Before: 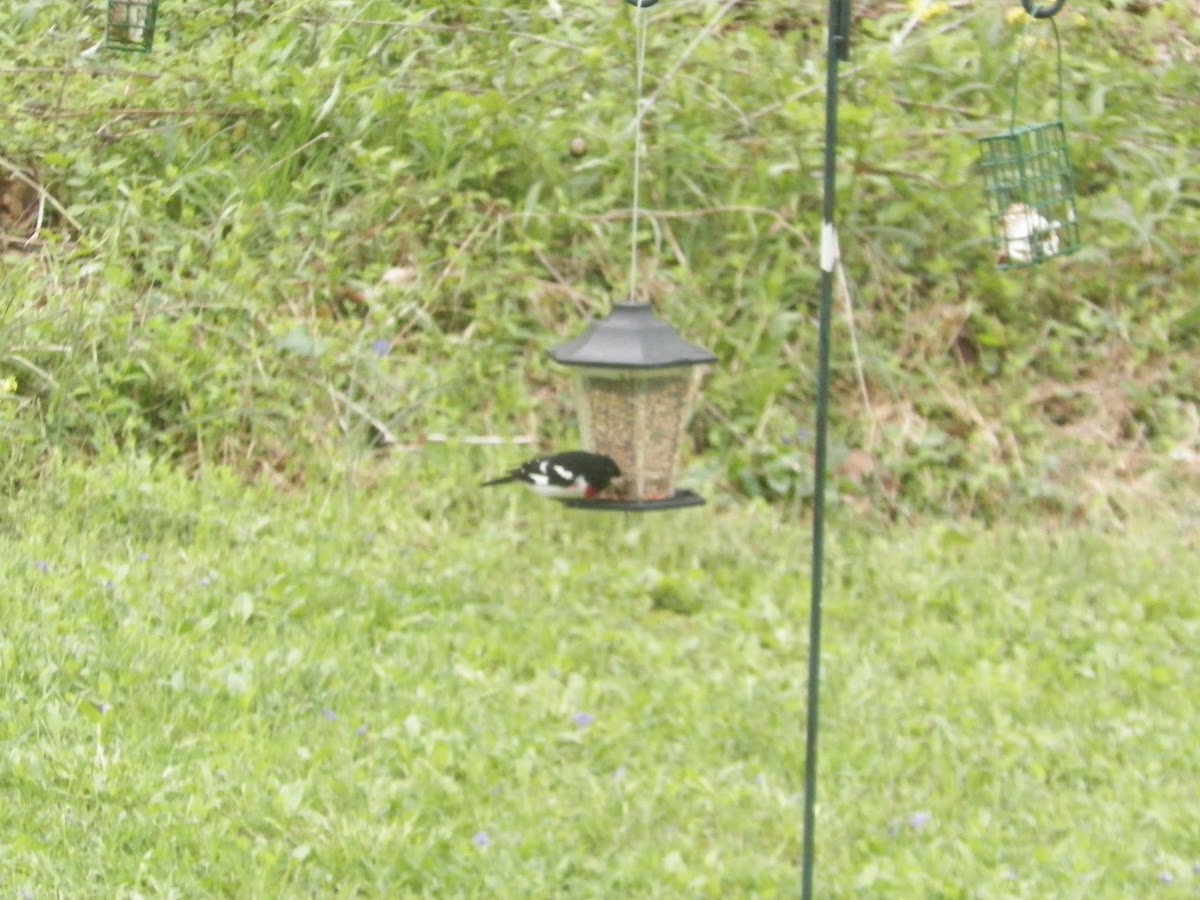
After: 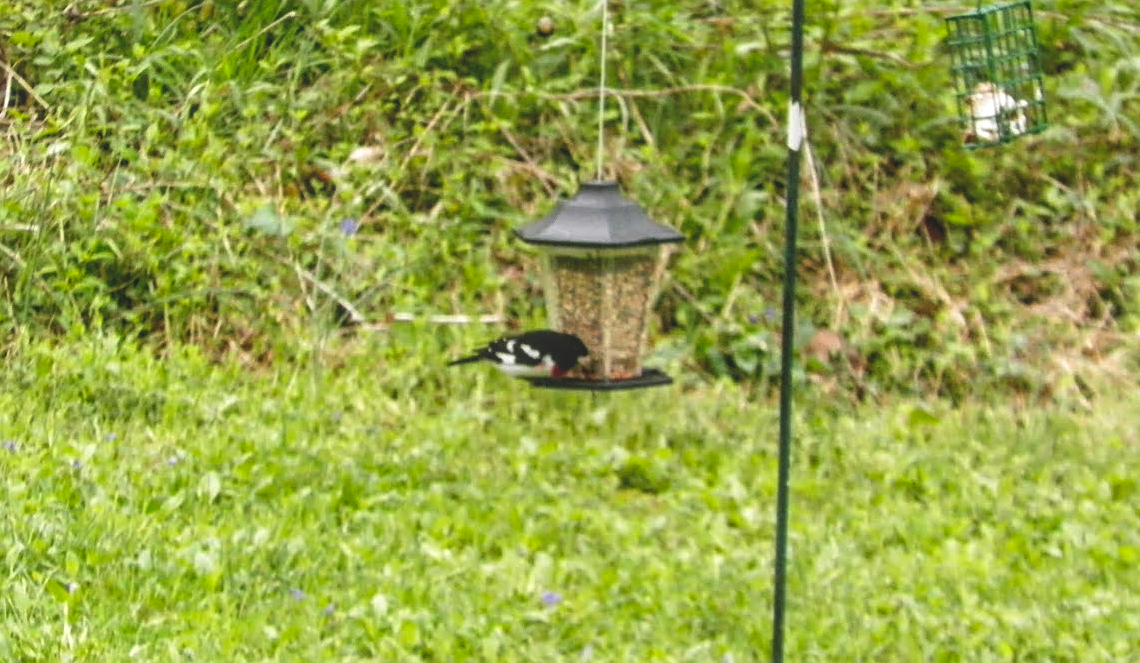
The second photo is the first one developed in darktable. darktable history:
base curve: curves: ch0 [(0, 0.02) (0.083, 0.036) (1, 1)], preserve colors none
sharpen: on, module defaults
color balance rgb: highlights gain › chroma 0.165%, highlights gain › hue 330.01°, perceptual saturation grading › global saturation 17.622%, global vibrance 9.43%
crop and rotate: left 2.828%, top 13.458%, right 2.144%, bottom 12.818%
local contrast: highlights 1%, shadows 2%, detail 134%
